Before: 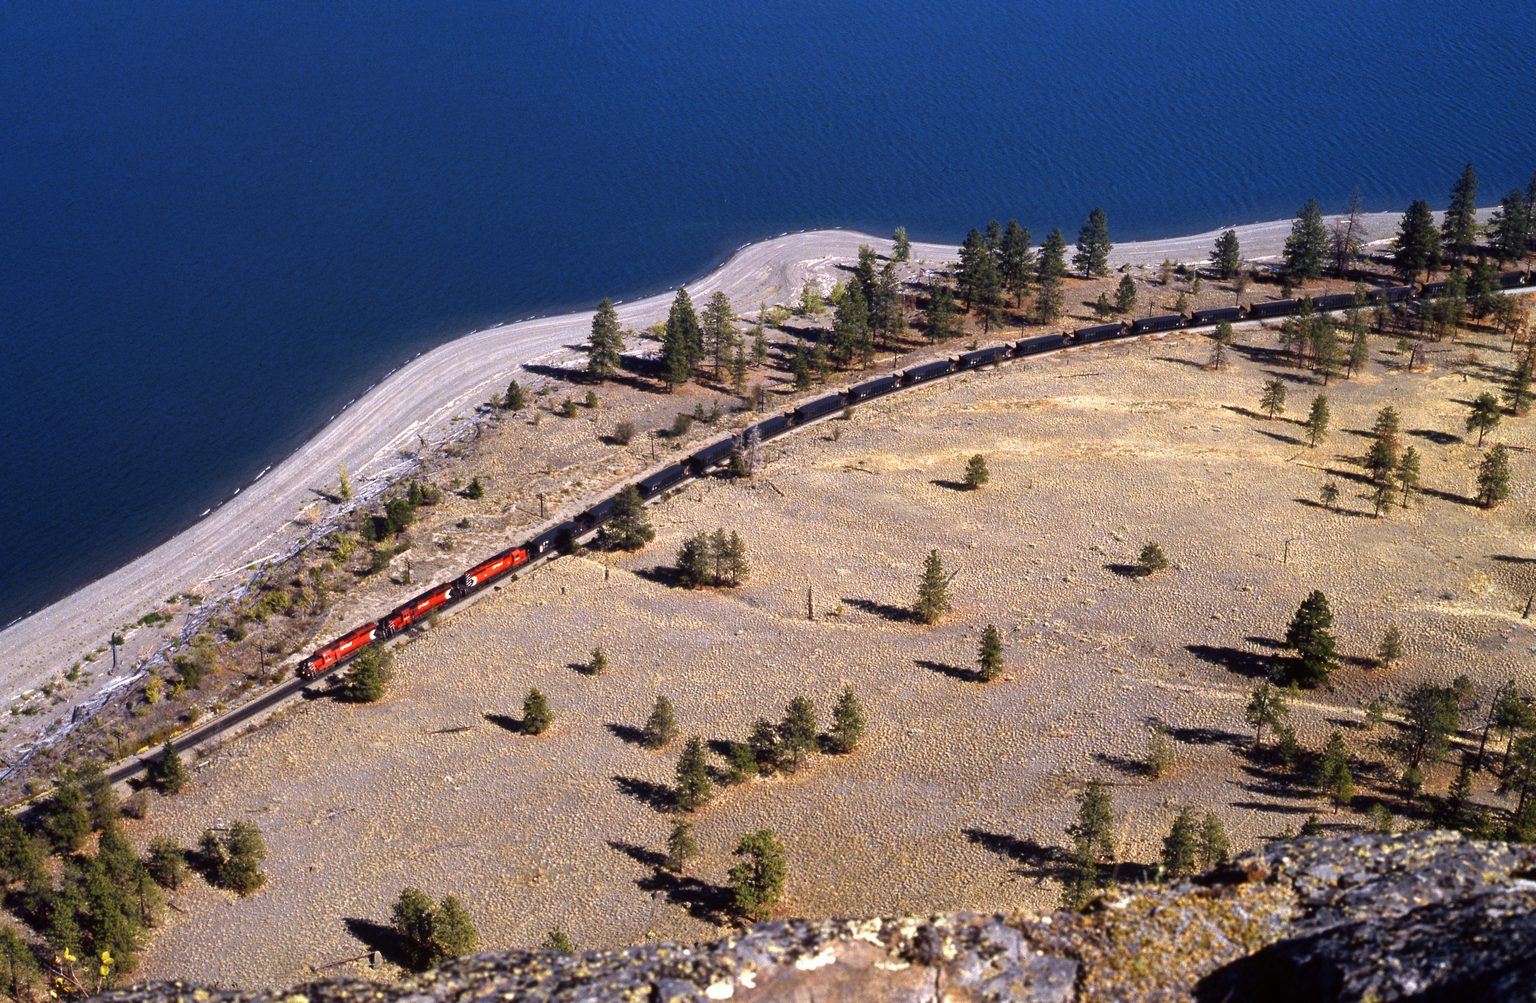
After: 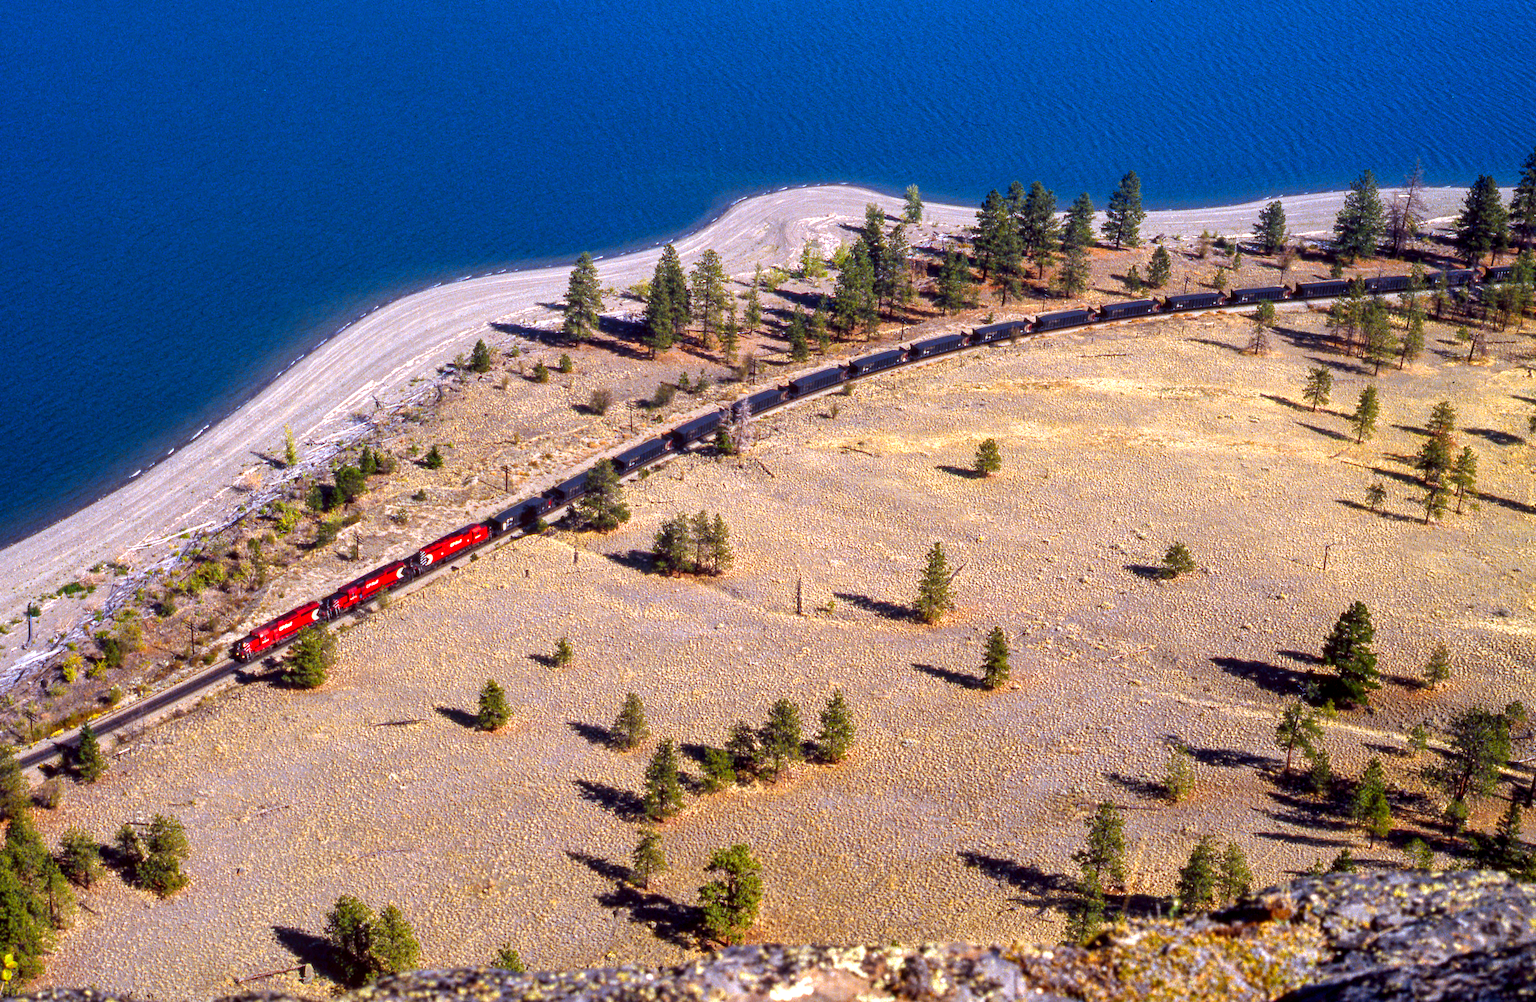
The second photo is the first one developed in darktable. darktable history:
crop and rotate: angle -1.96°, left 3.097%, top 4.154%, right 1.586%, bottom 0.529%
color contrast: green-magenta contrast 1.69, blue-yellow contrast 1.49
local contrast: detail 130%
